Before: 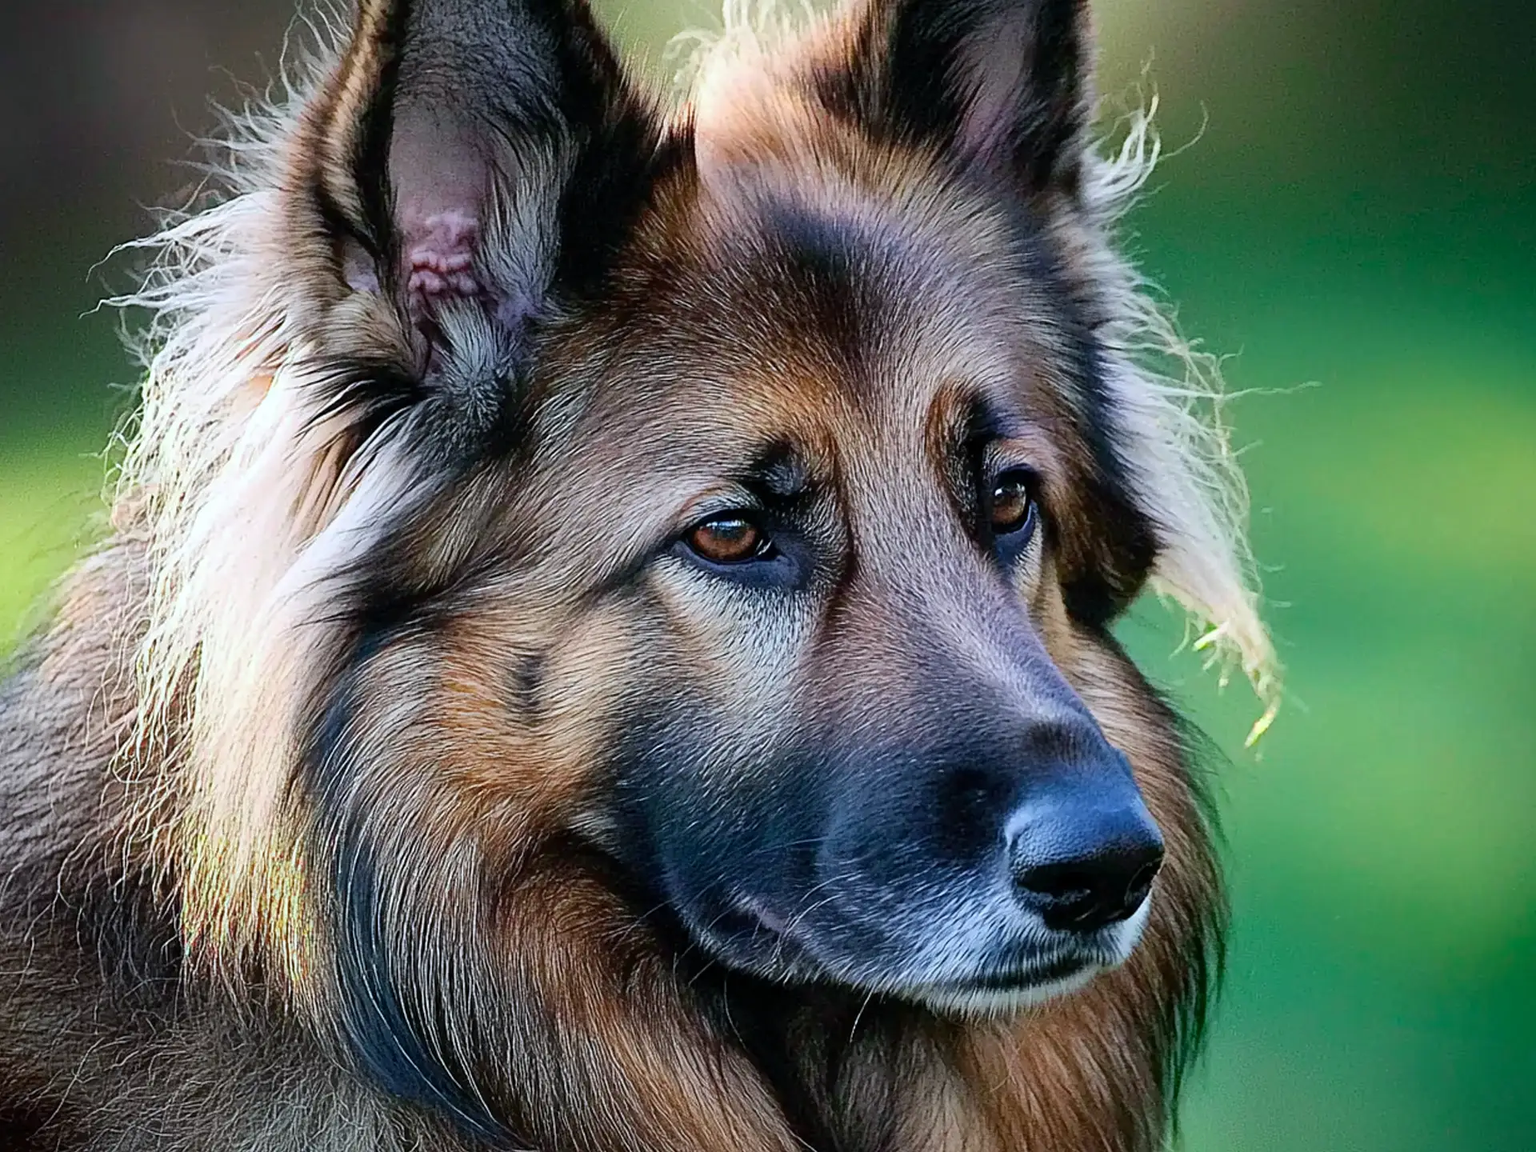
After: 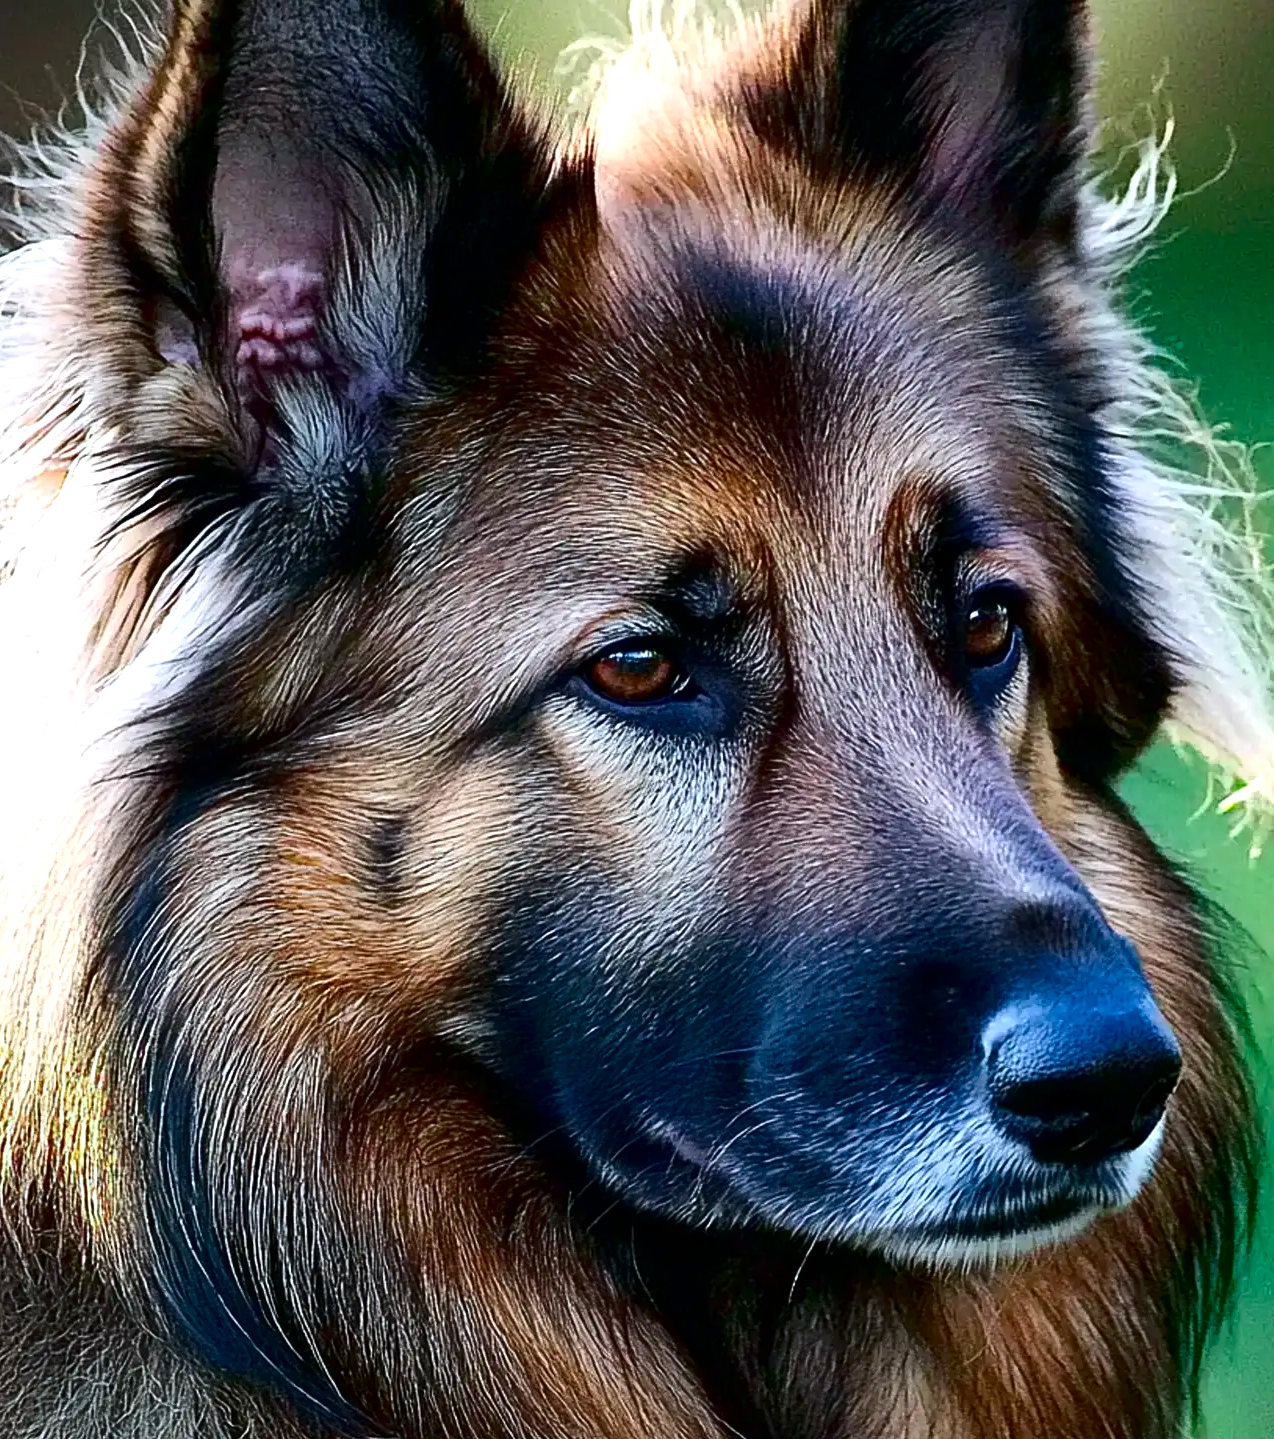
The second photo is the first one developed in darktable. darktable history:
contrast brightness saturation: contrast 0.129, brightness -0.24, saturation 0.142
crop and rotate: left 14.309%, right 19.288%
exposure: exposure 0.465 EV, compensate highlight preservation false
